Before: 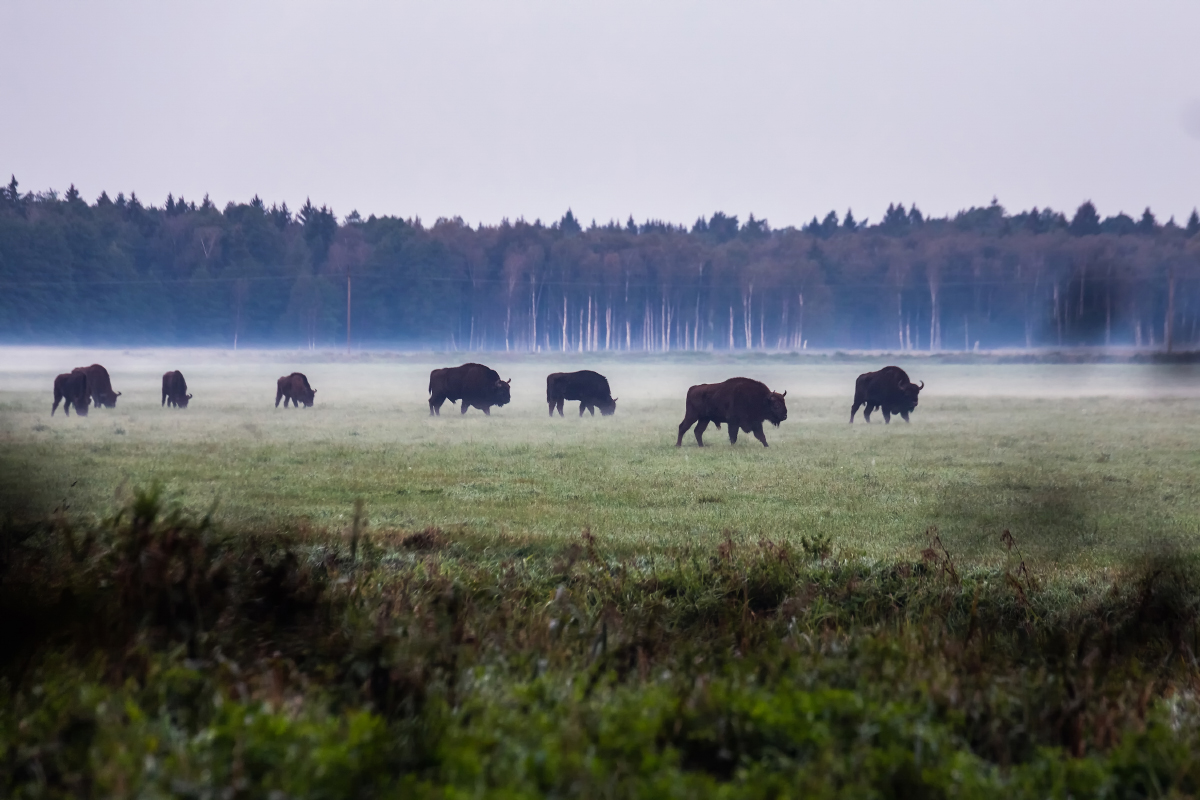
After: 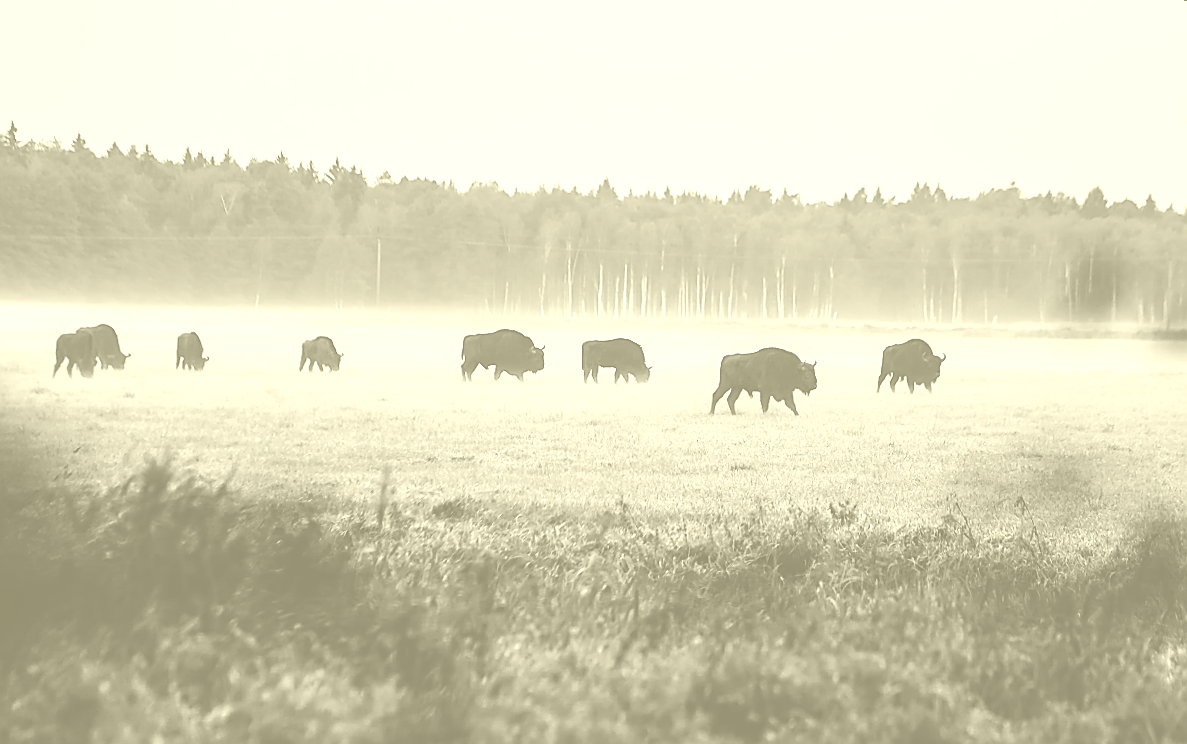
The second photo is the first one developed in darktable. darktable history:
sharpen: radius 1.4, amount 1.25, threshold 0.7
rotate and perspective: rotation 0.679°, lens shift (horizontal) 0.136, crop left 0.009, crop right 0.991, crop top 0.078, crop bottom 0.95
colorize: hue 43.2°, saturation 40%, version 1
tone curve: curves: ch0 [(0, 0.023) (0.103, 0.087) (0.295, 0.297) (0.445, 0.531) (0.553, 0.665) (0.735, 0.843) (0.994, 1)]; ch1 [(0, 0) (0.427, 0.346) (0.456, 0.426) (0.484, 0.494) (0.509, 0.505) (0.535, 0.56) (0.581, 0.632) (0.646, 0.715) (1, 1)]; ch2 [(0, 0) (0.369, 0.388) (0.449, 0.431) (0.501, 0.495) (0.533, 0.518) (0.572, 0.612) (0.677, 0.752) (1, 1)], color space Lab, independent channels, preserve colors none
exposure: black level correction -0.005, exposure 0.622 EV, compensate highlight preservation false
